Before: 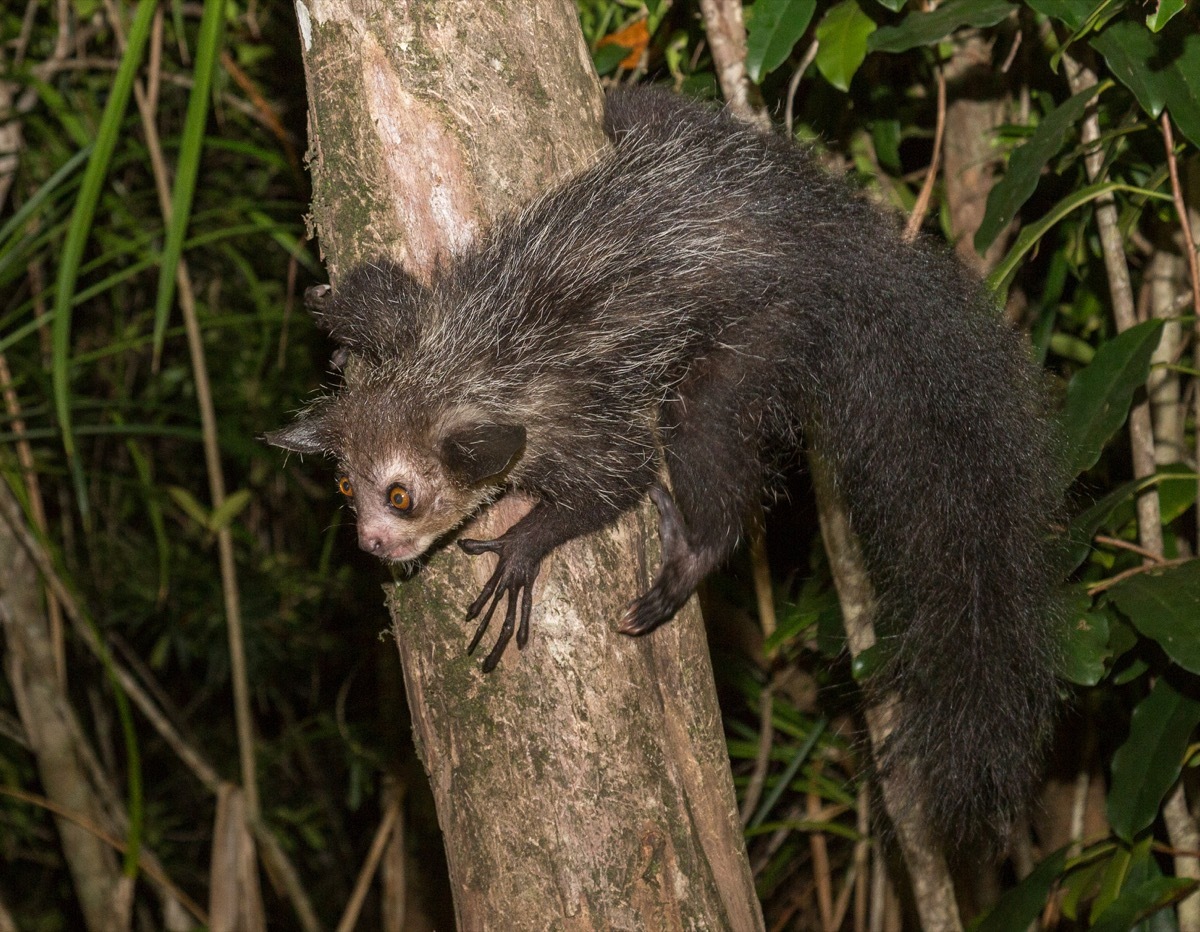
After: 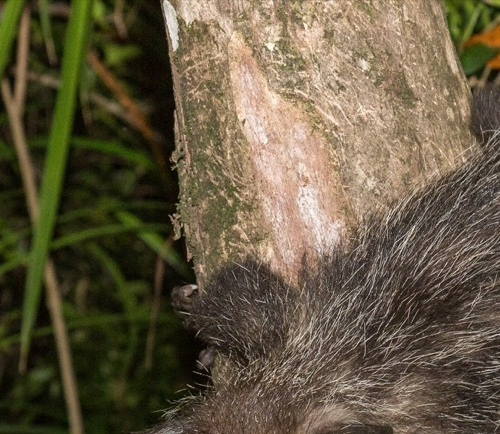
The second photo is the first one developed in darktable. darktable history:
crop and rotate: left 11.164%, top 0.083%, right 47.153%, bottom 53.302%
